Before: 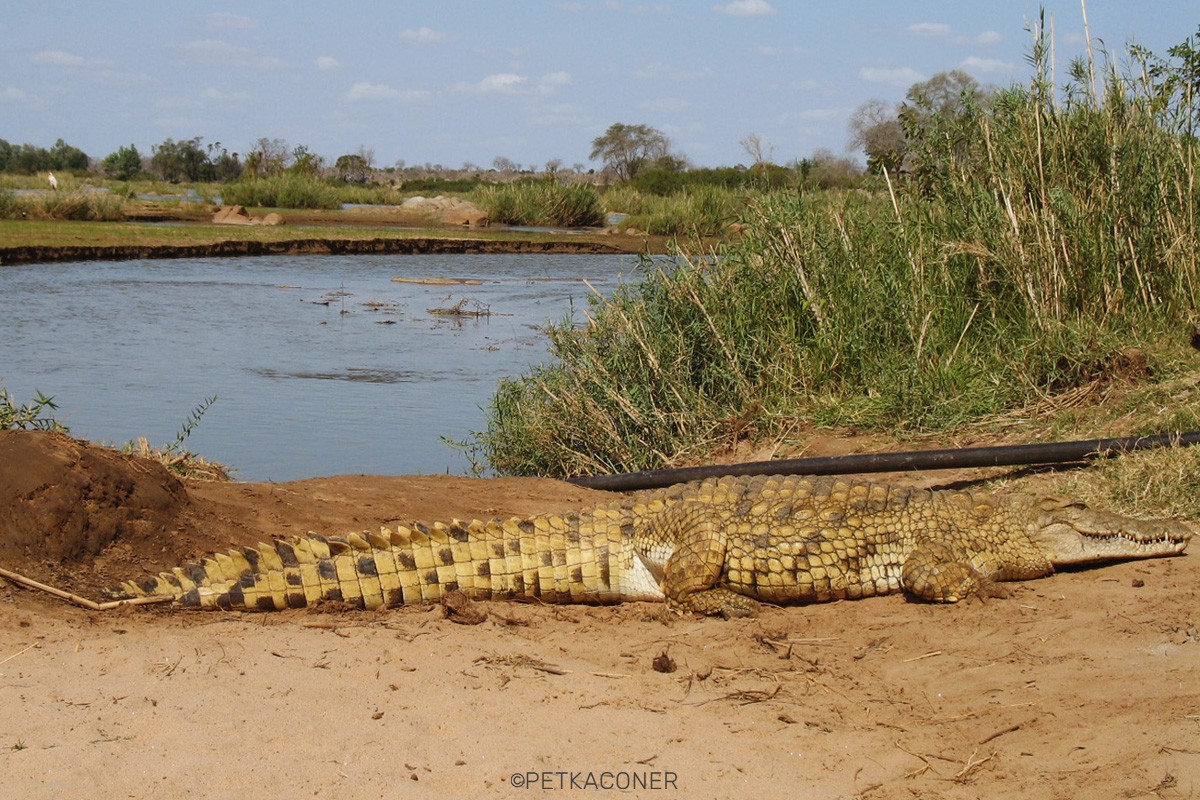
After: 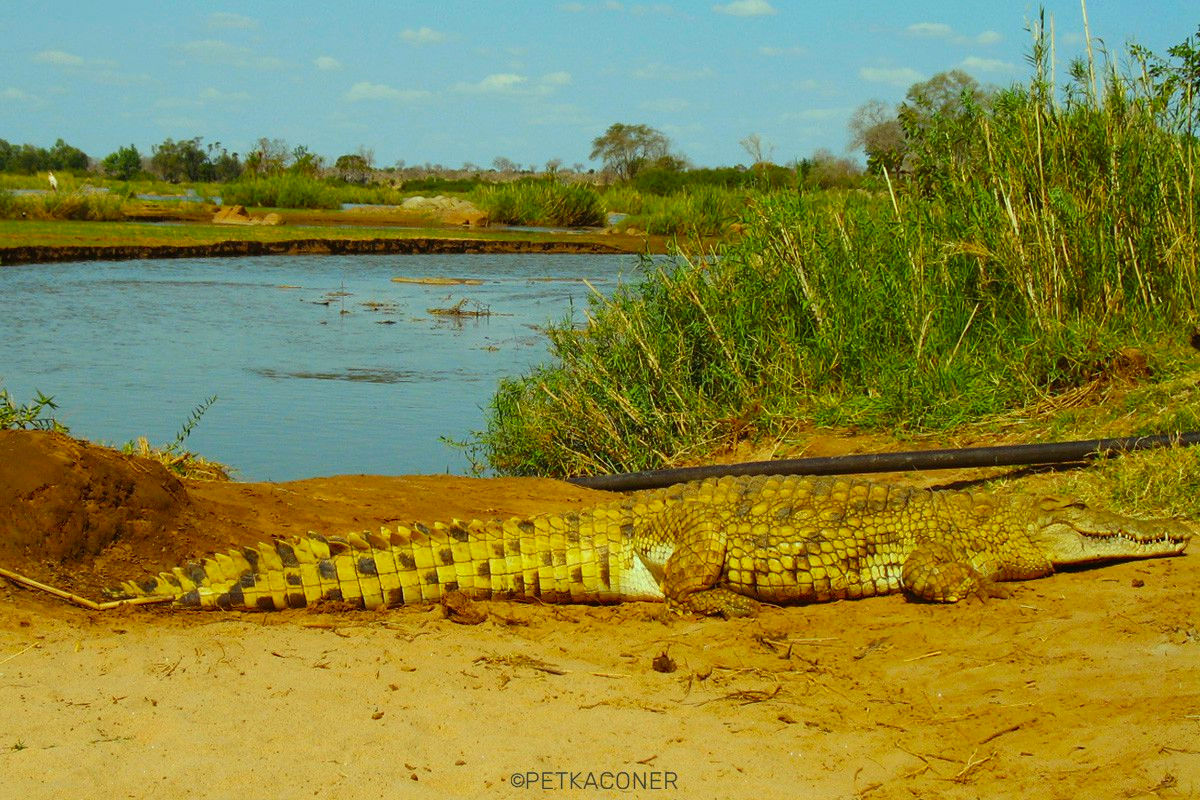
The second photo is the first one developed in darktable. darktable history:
color correction: highlights a* -10.77, highlights b* 9.8, saturation 1.72
rgb levels: preserve colors max RGB
